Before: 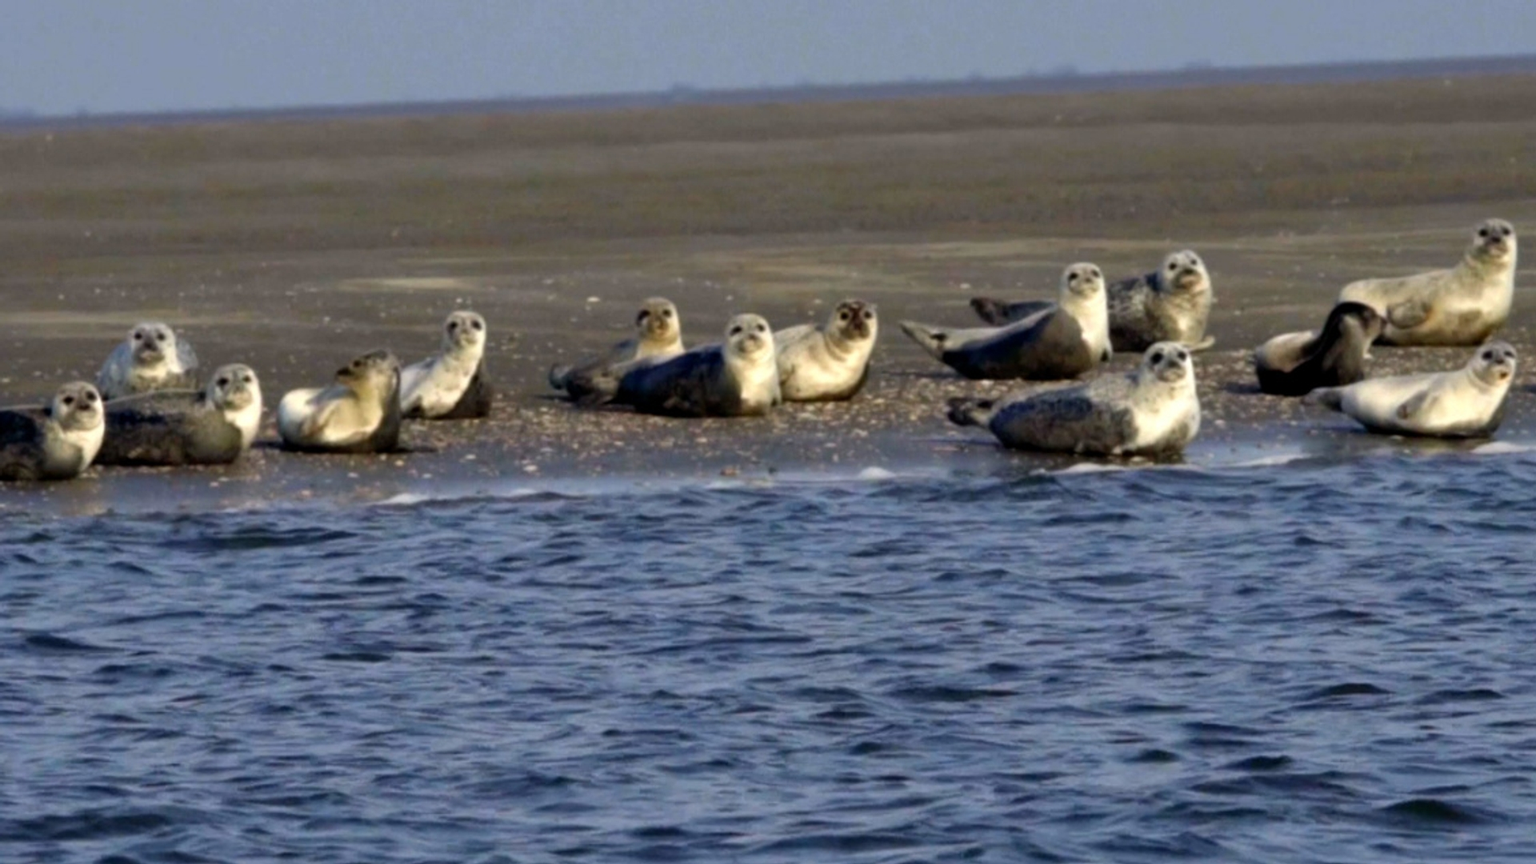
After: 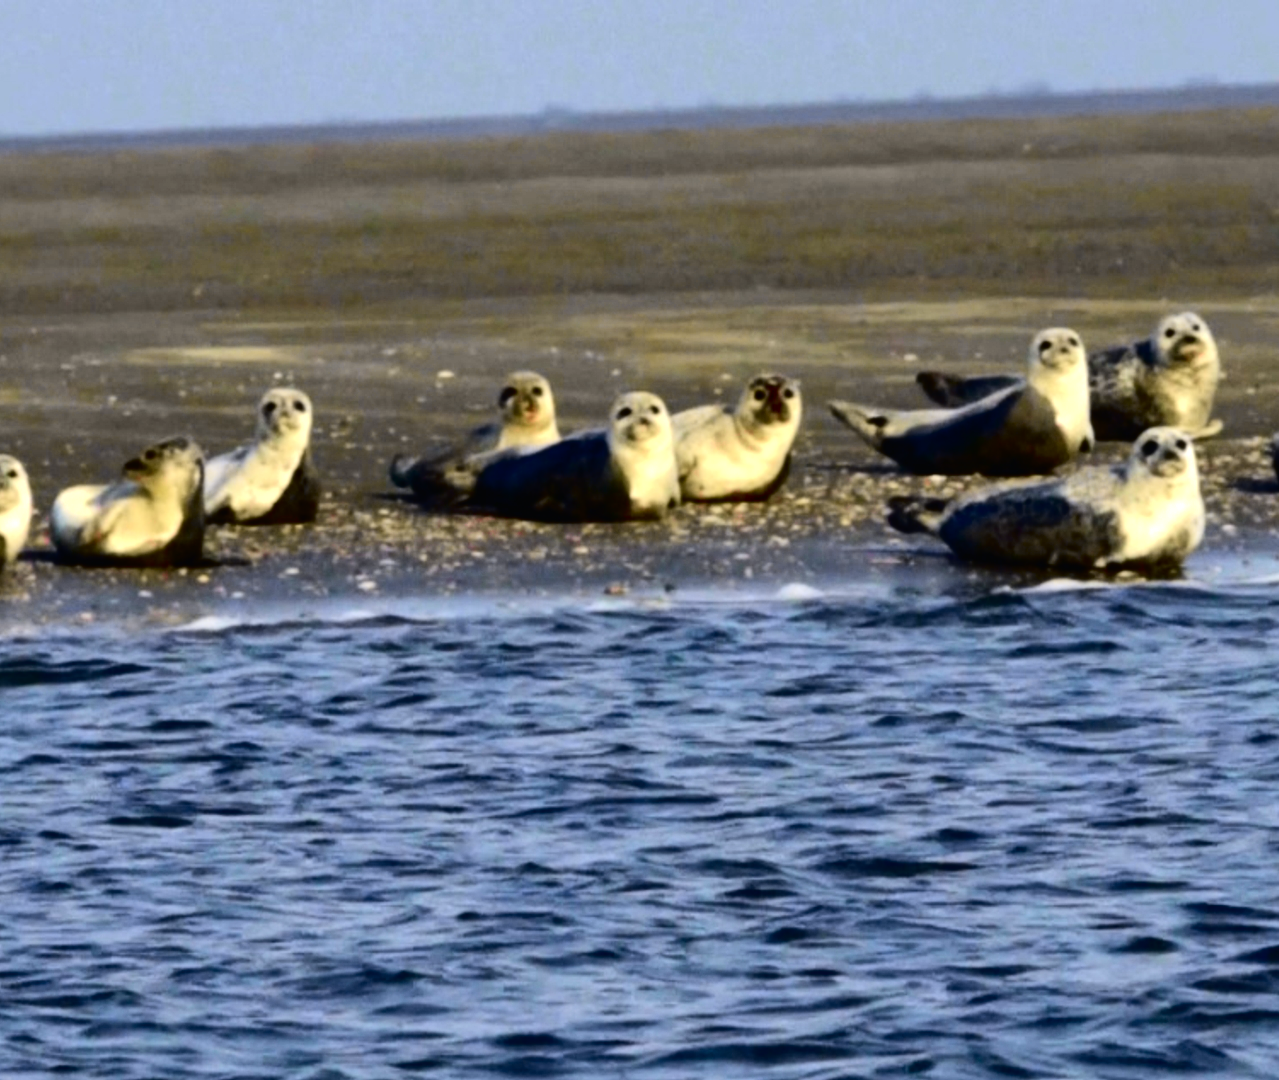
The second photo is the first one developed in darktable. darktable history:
crop: left 15.419%, right 17.914%
tone curve: curves: ch0 [(0, 0.01) (0.133, 0.057) (0.338, 0.327) (0.494, 0.55) (0.726, 0.807) (1, 1)]; ch1 [(0, 0) (0.346, 0.324) (0.45, 0.431) (0.5, 0.5) (0.522, 0.517) (0.543, 0.578) (1, 1)]; ch2 [(0, 0) (0.44, 0.424) (0.501, 0.499) (0.564, 0.611) (0.622, 0.667) (0.707, 0.746) (1, 1)], color space Lab, independent channels, preserve colors none
tone equalizer: -8 EV -0.417 EV, -7 EV -0.389 EV, -6 EV -0.333 EV, -5 EV -0.222 EV, -3 EV 0.222 EV, -2 EV 0.333 EV, -1 EV 0.389 EV, +0 EV 0.417 EV, edges refinement/feathering 500, mask exposure compensation -1.57 EV, preserve details no
